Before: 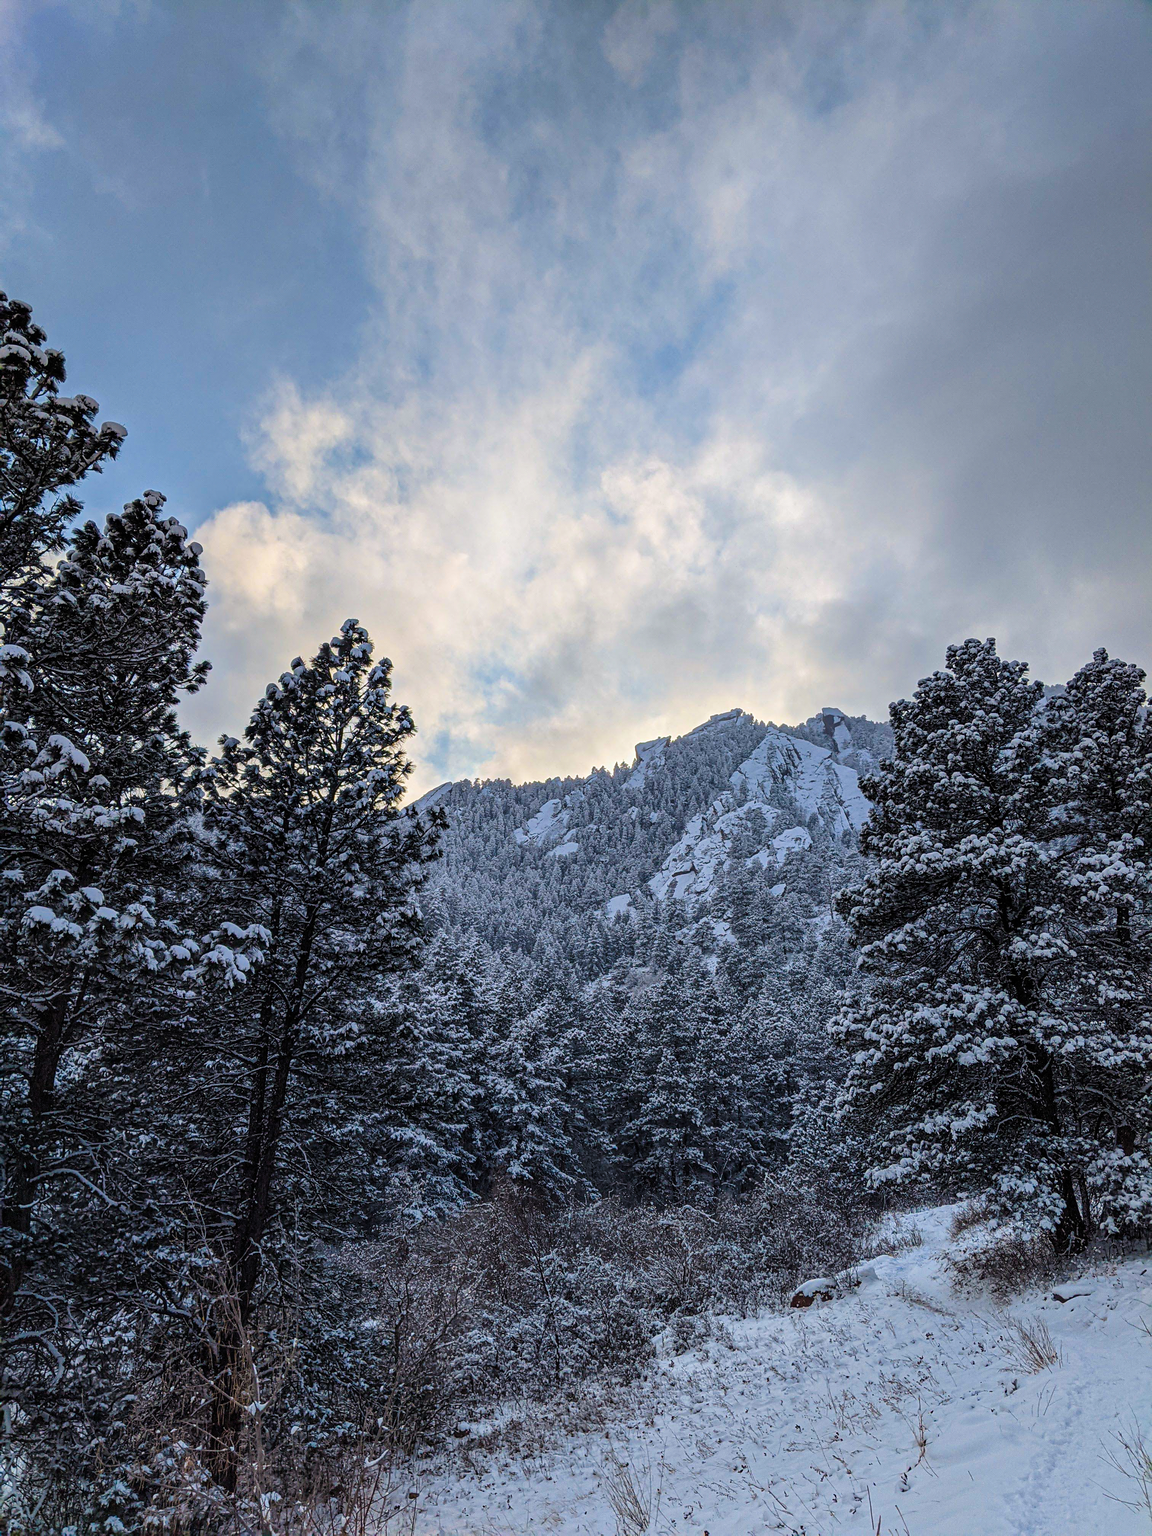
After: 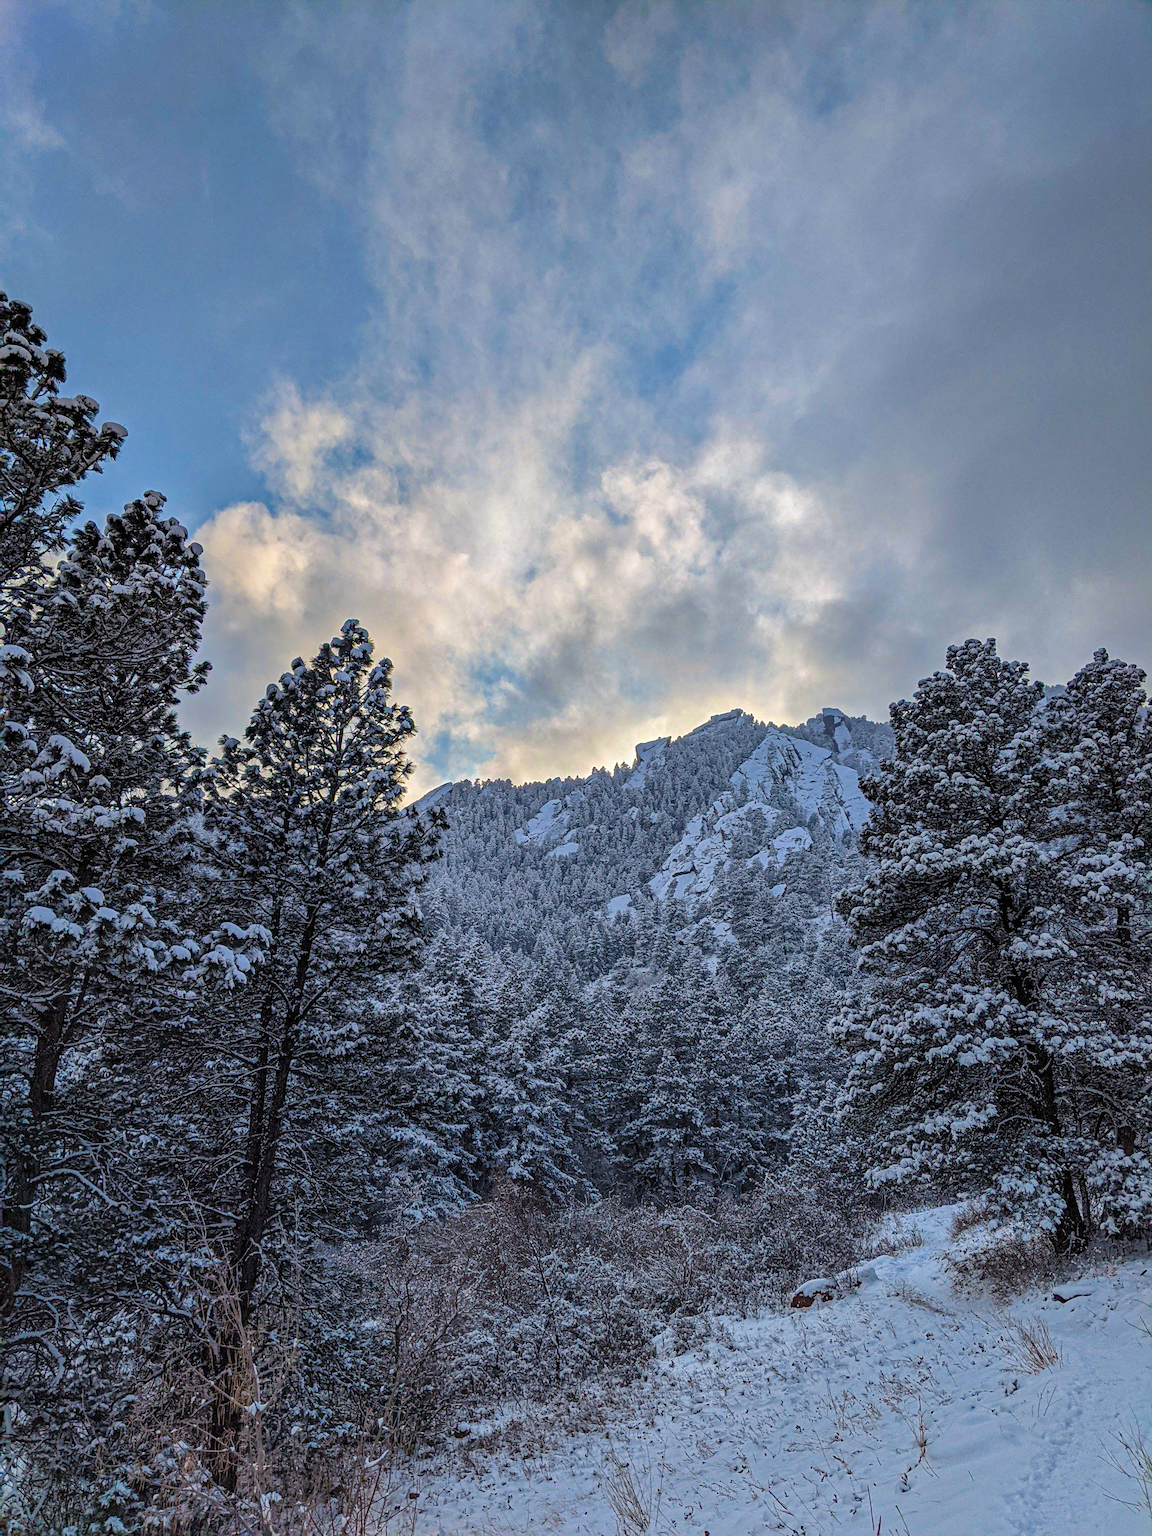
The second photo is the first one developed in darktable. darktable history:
shadows and highlights: on, module defaults
haze removal: strength 0.289, distance 0.253, compatibility mode true, adaptive false
